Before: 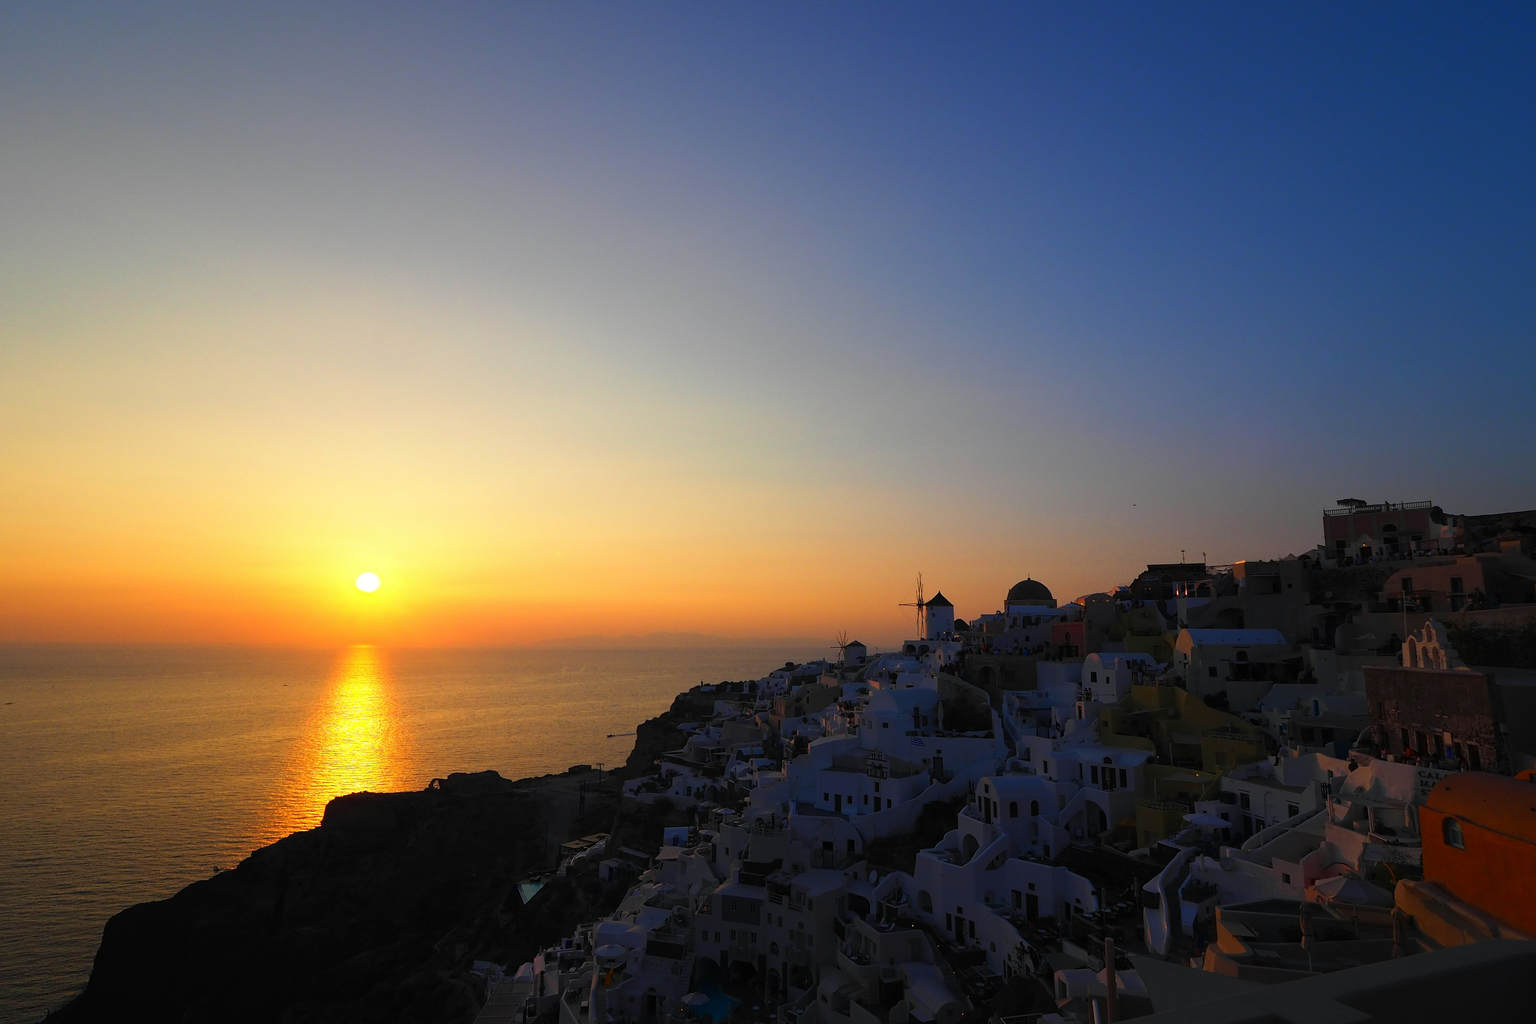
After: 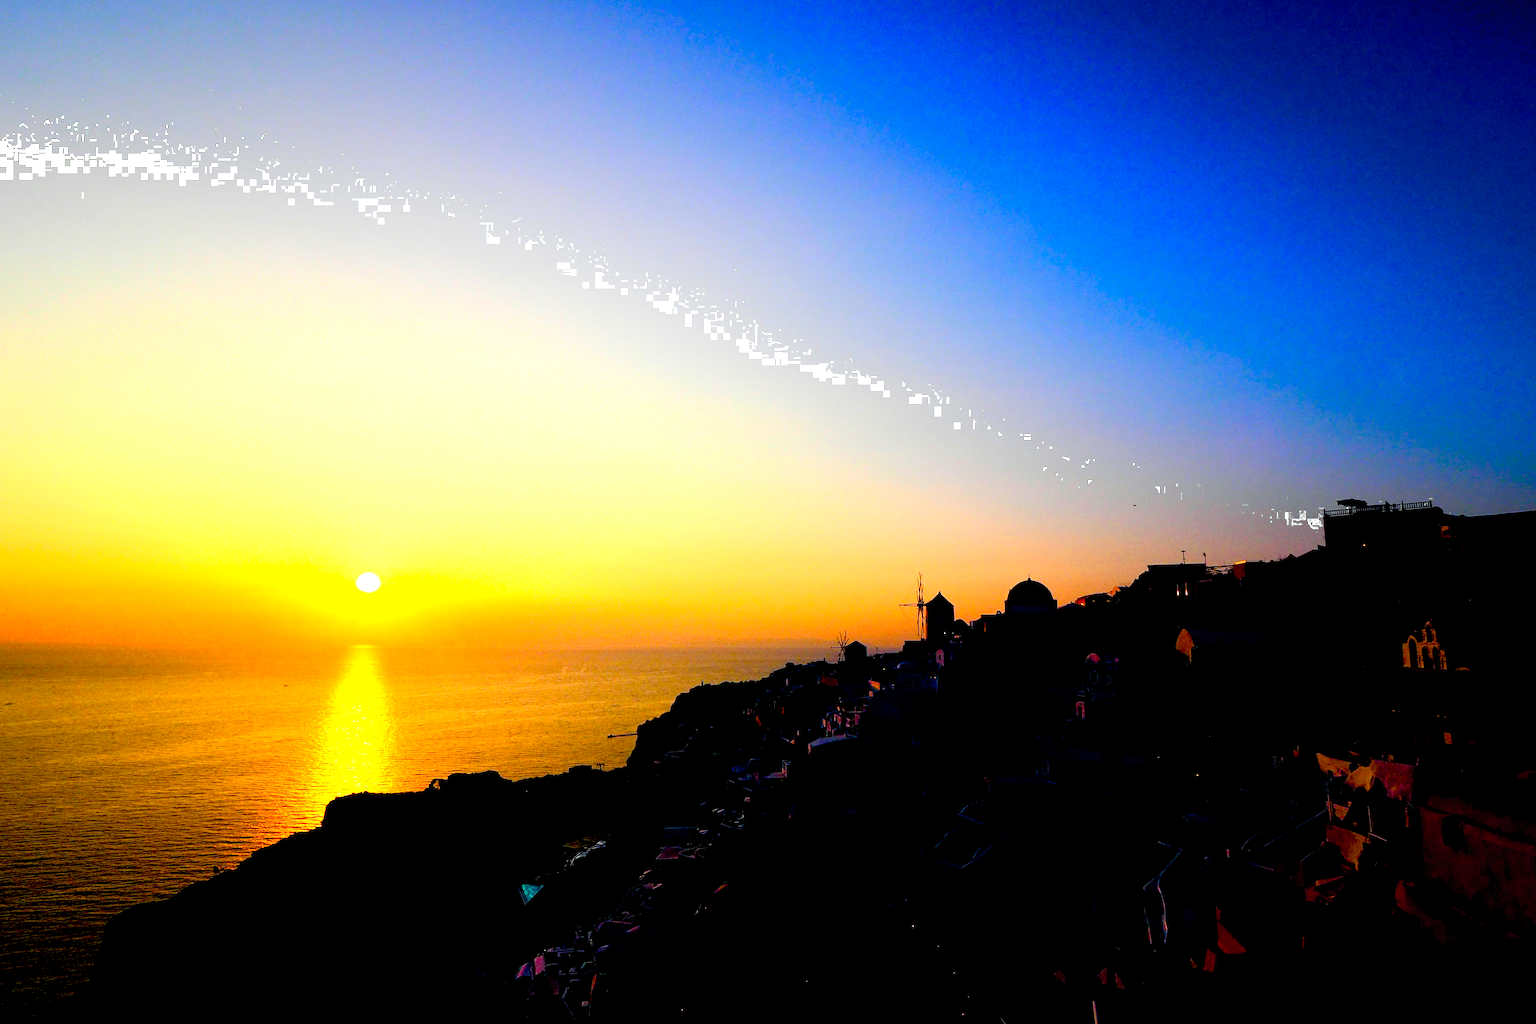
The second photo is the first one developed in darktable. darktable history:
exposure: black level correction 0.034, exposure 0.908 EV, compensate highlight preservation false
contrast equalizer: y [[0.439, 0.44, 0.442, 0.457, 0.493, 0.498], [0.5 ×6], [0.5 ×6], [0 ×6], [0 ×6]], mix -0.297
contrast brightness saturation: contrast 0.201, brightness 0.163, saturation 0.224
color zones: curves: ch0 [(0.25, 0.5) (0.423, 0.5) (0.443, 0.5) (0.521, 0.756) (0.568, 0.5) (0.576, 0.5) (0.75, 0.5)]; ch1 [(0.25, 0.5) (0.423, 0.5) (0.443, 0.5) (0.539, 0.873) (0.624, 0.565) (0.631, 0.5) (0.75, 0.5)], process mode strong
color balance rgb: shadows lift › chroma 4.123%, shadows lift › hue 252.91°, perceptual saturation grading › global saturation 44.229%, perceptual saturation grading › highlights -50.264%, perceptual saturation grading › shadows 30.984%
